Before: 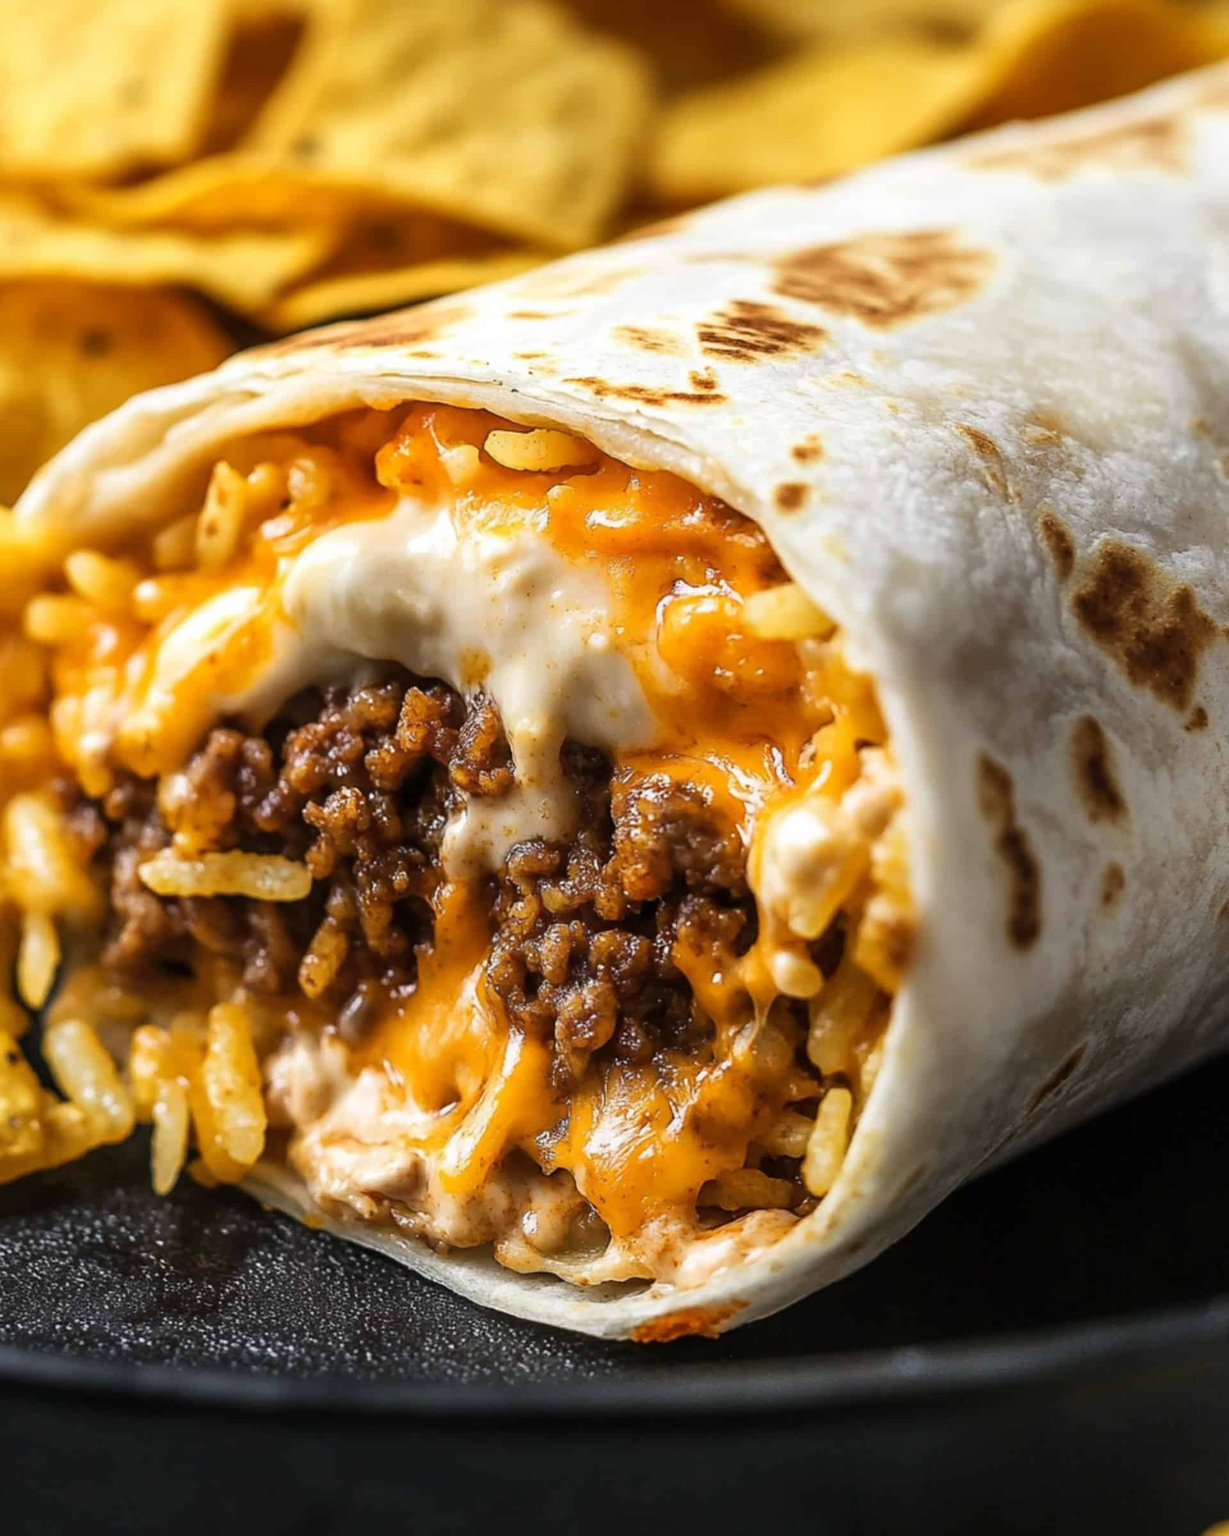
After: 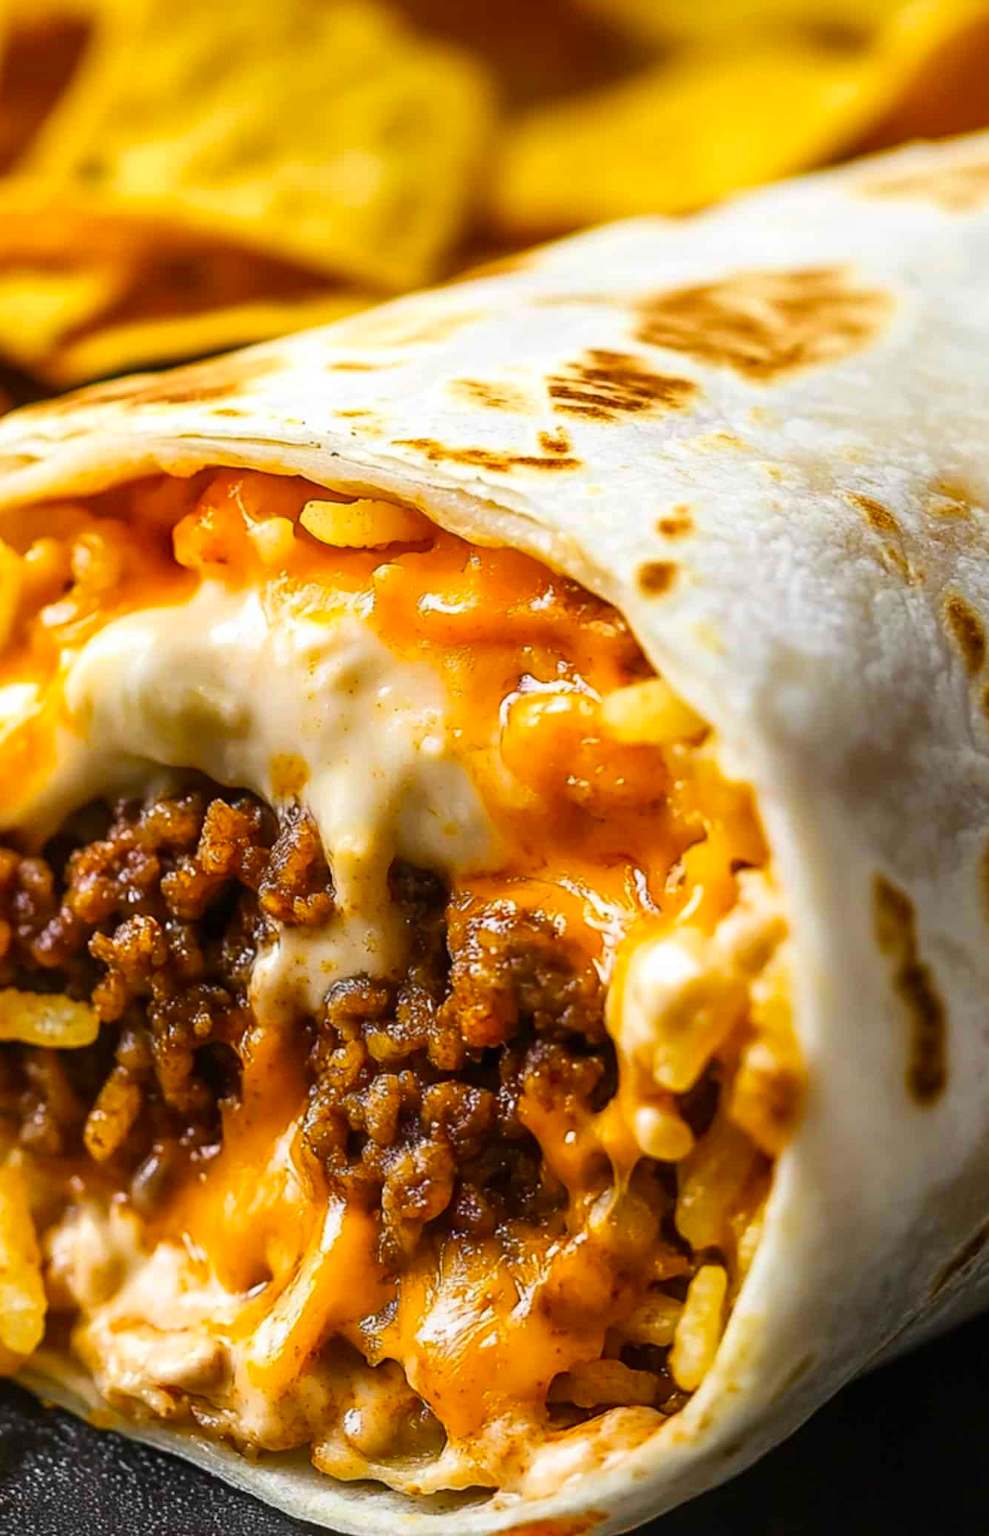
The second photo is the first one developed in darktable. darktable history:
crop: left 18.479%, right 12.2%, bottom 13.971%
velvia: strength 32%, mid-tones bias 0.2
